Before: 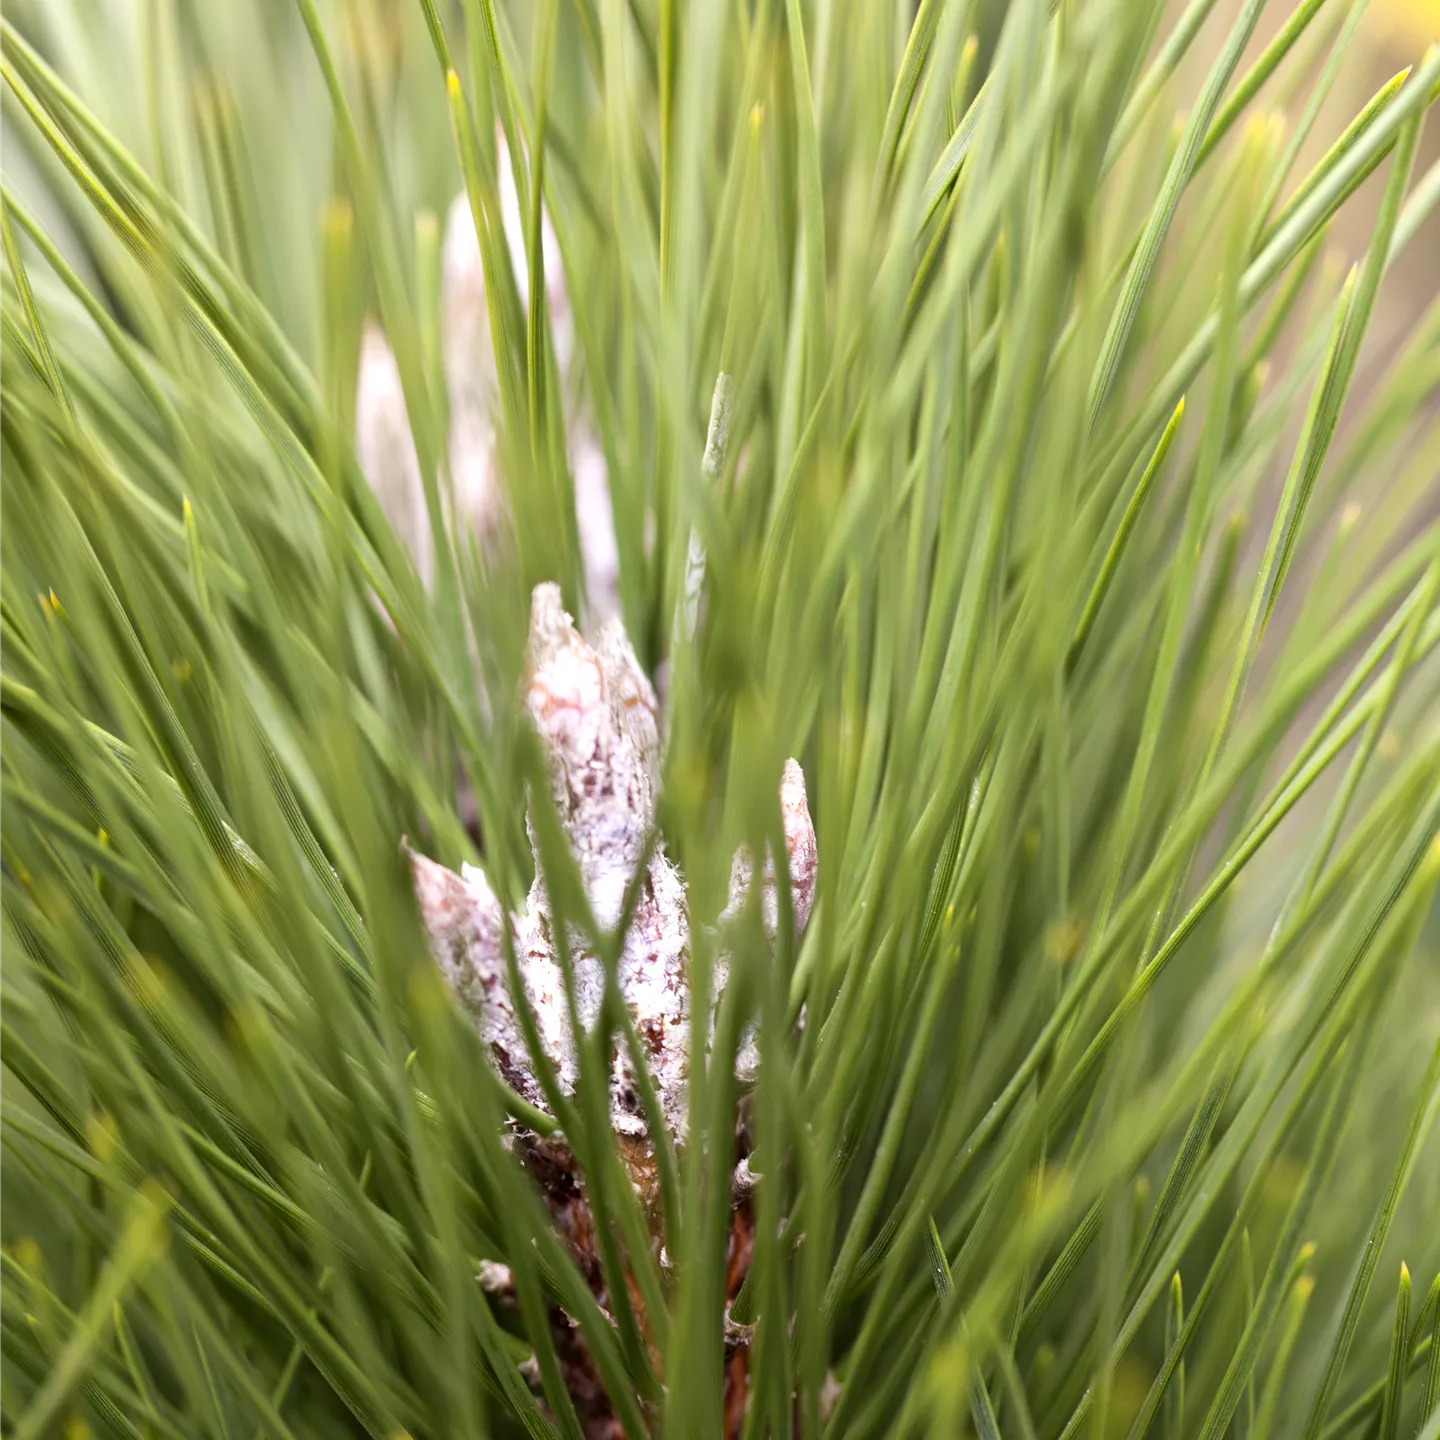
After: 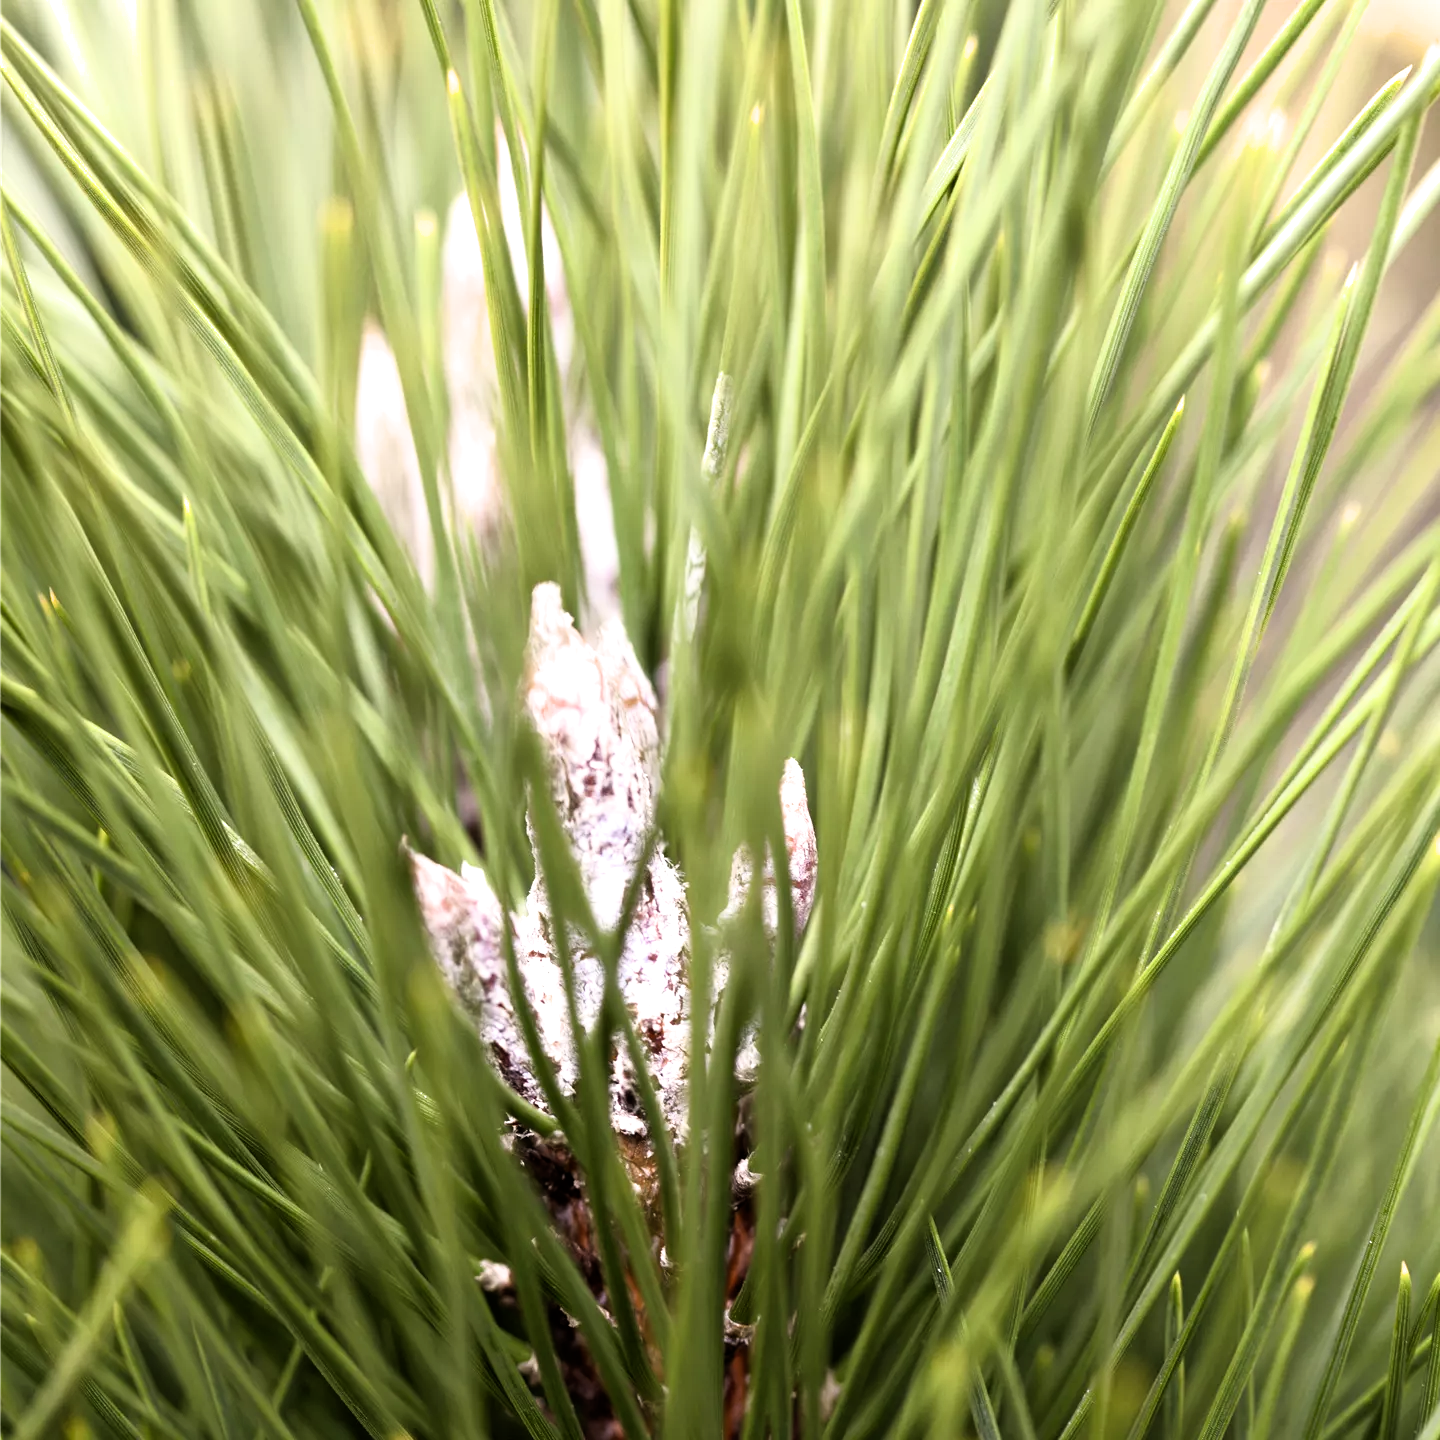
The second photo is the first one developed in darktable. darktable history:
filmic rgb: white relative exposure 2.2 EV, hardness 6.97
white balance: red 1.009, blue 0.985
